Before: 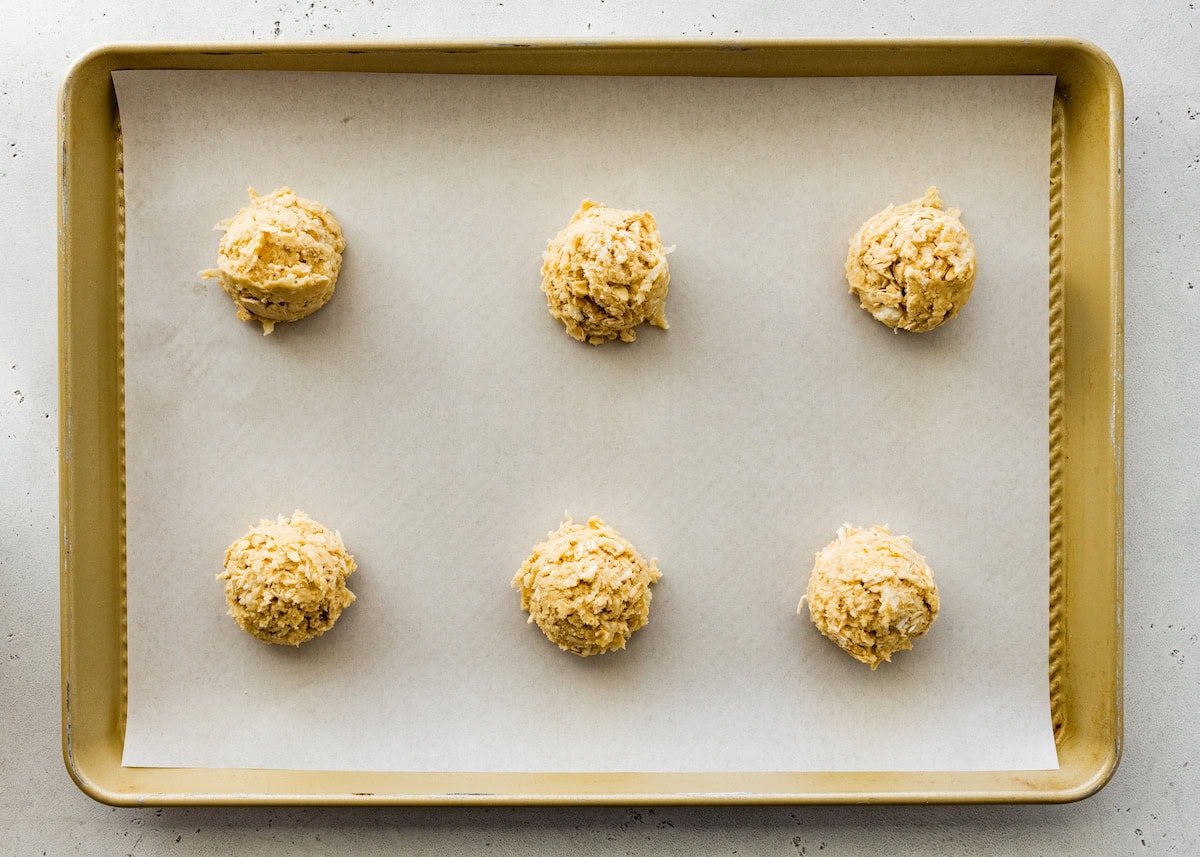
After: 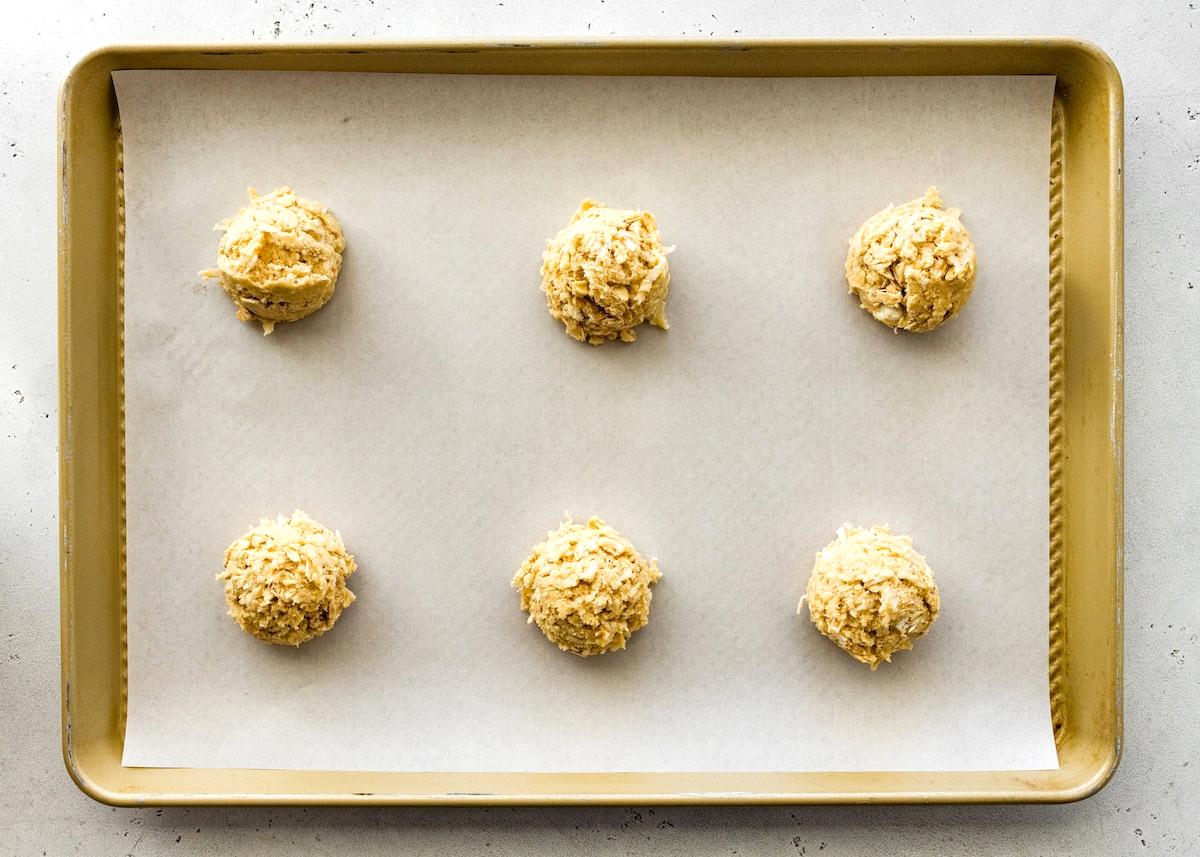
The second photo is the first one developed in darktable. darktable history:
local contrast: mode bilateral grid, contrast 20, coarseness 50, detail 120%, midtone range 0.2
exposure: exposure 0.2 EV, compensate highlight preservation false
